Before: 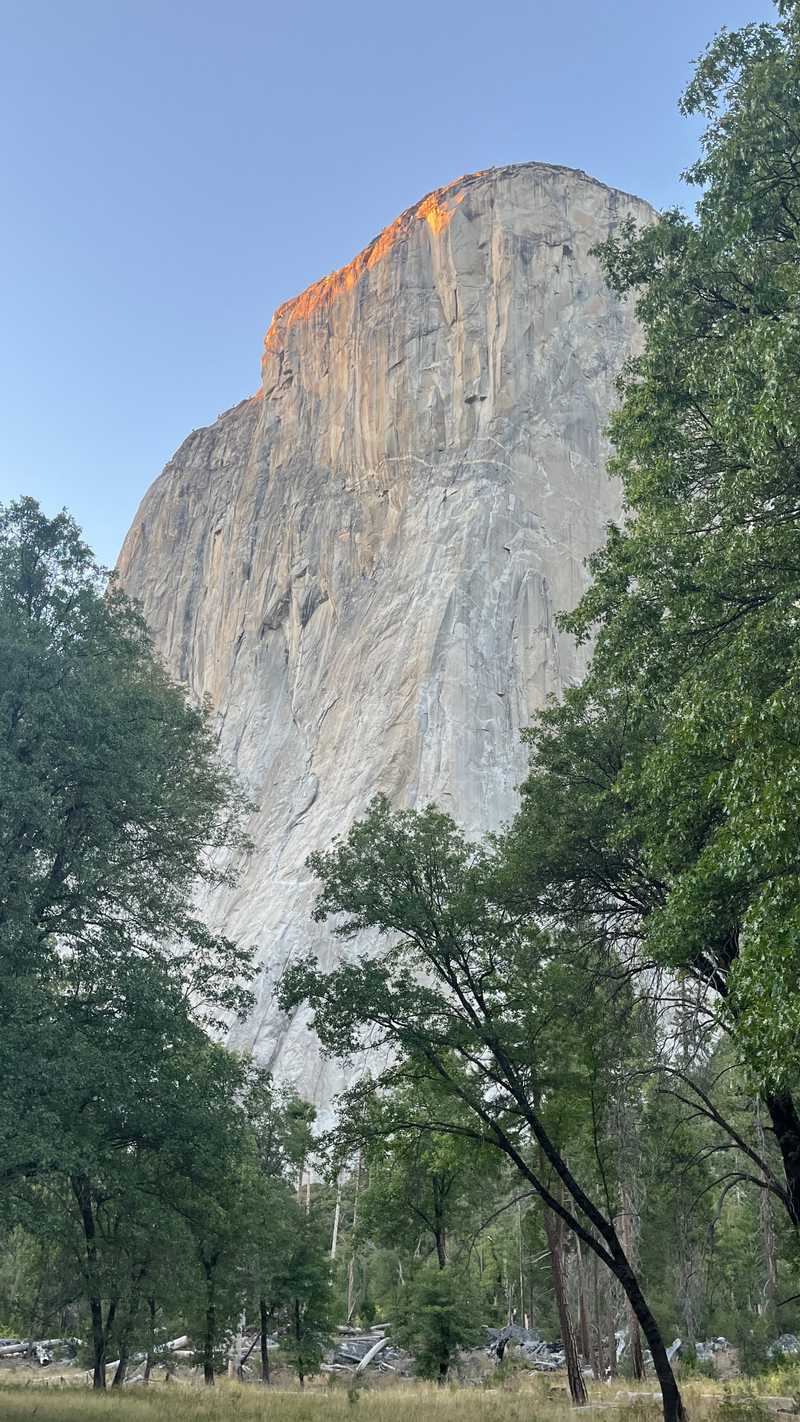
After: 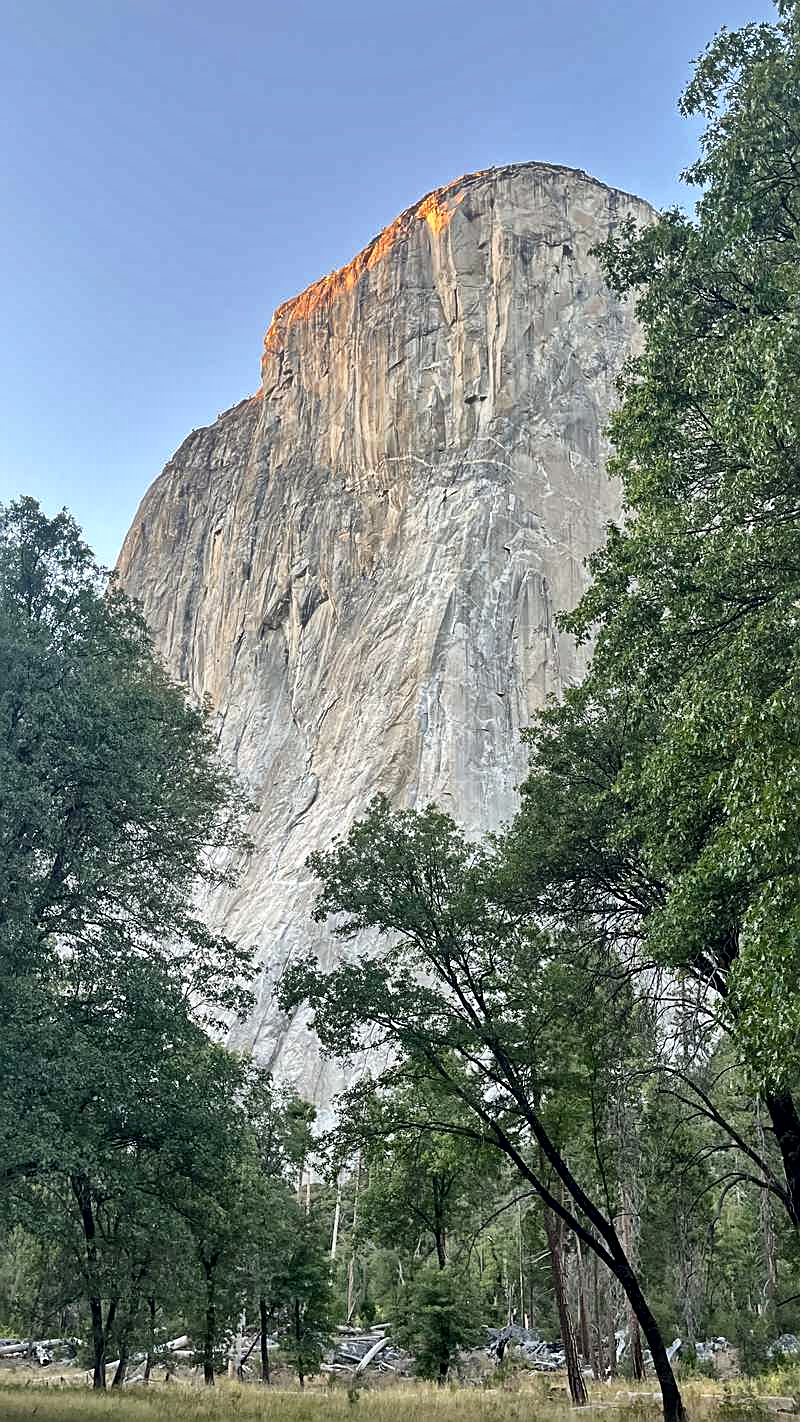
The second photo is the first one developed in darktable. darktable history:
sharpen: on, module defaults
local contrast: mode bilateral grid, contrast 20, coarseness 50, detail 171%, midtone range 0.2
haze removal: compatibility mode true, adaptive false
